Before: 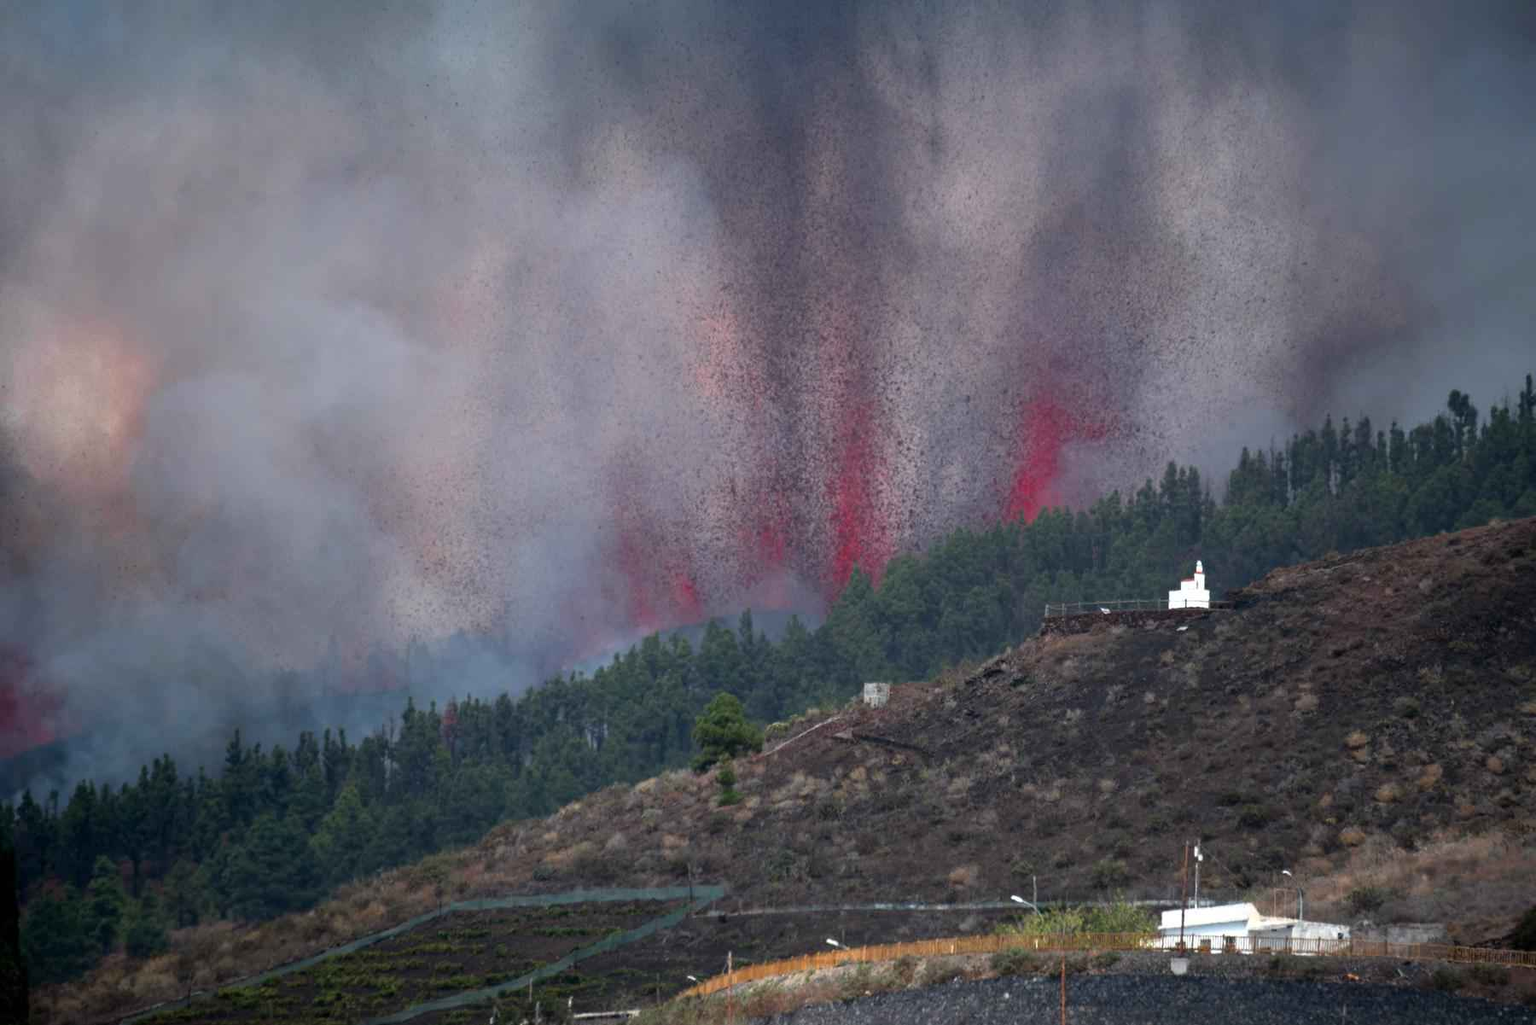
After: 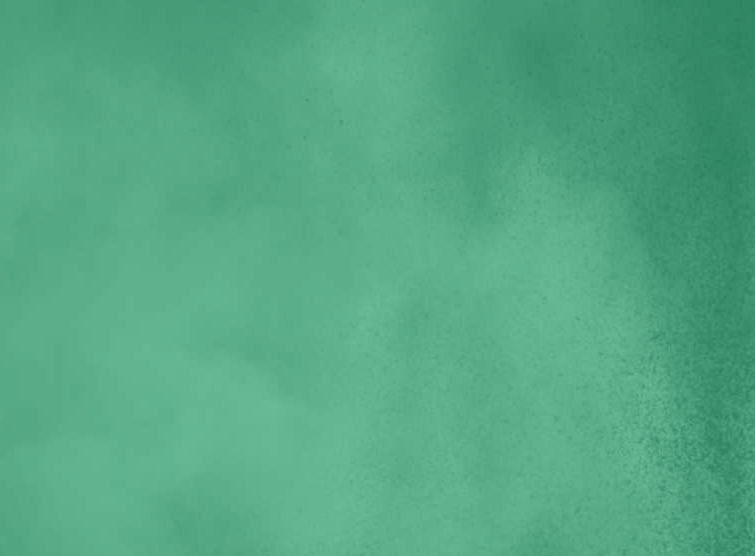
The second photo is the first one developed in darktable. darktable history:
local contrast: highlights 100%, shadows 100%, detail 120%, midtone range 0.2
crop and rotate: left 10.817%, top 0.062%, right 47.194%, bottom 53.626%
colorize: hue 147.6°, saturation 65%, lightness 21.64%
